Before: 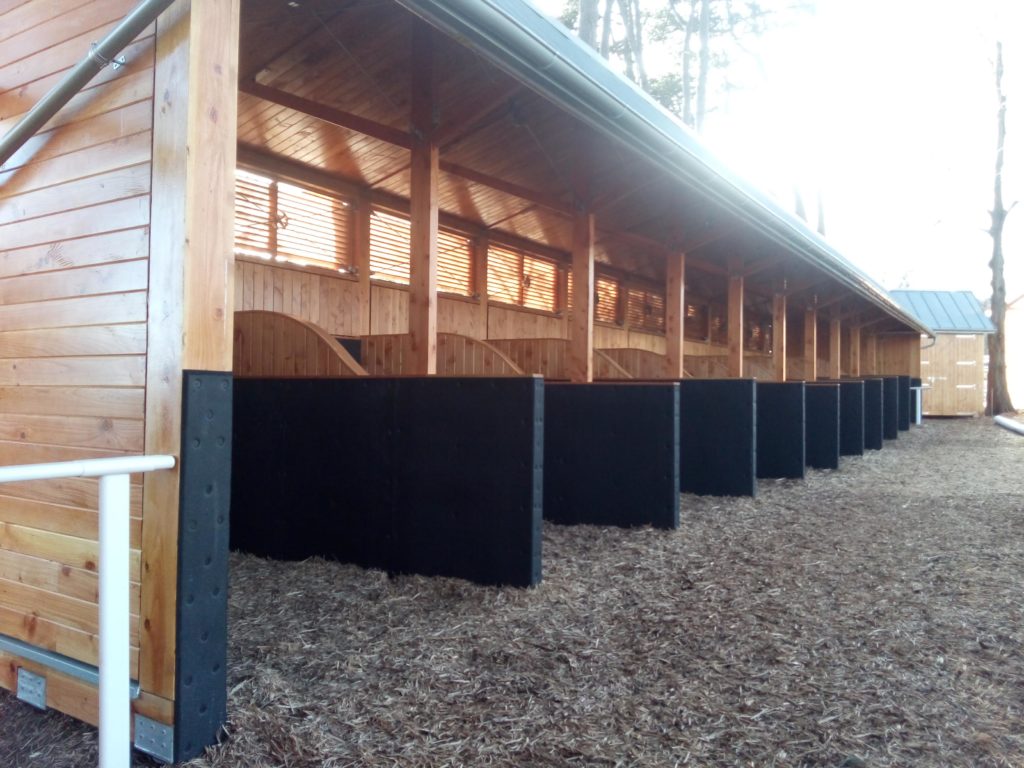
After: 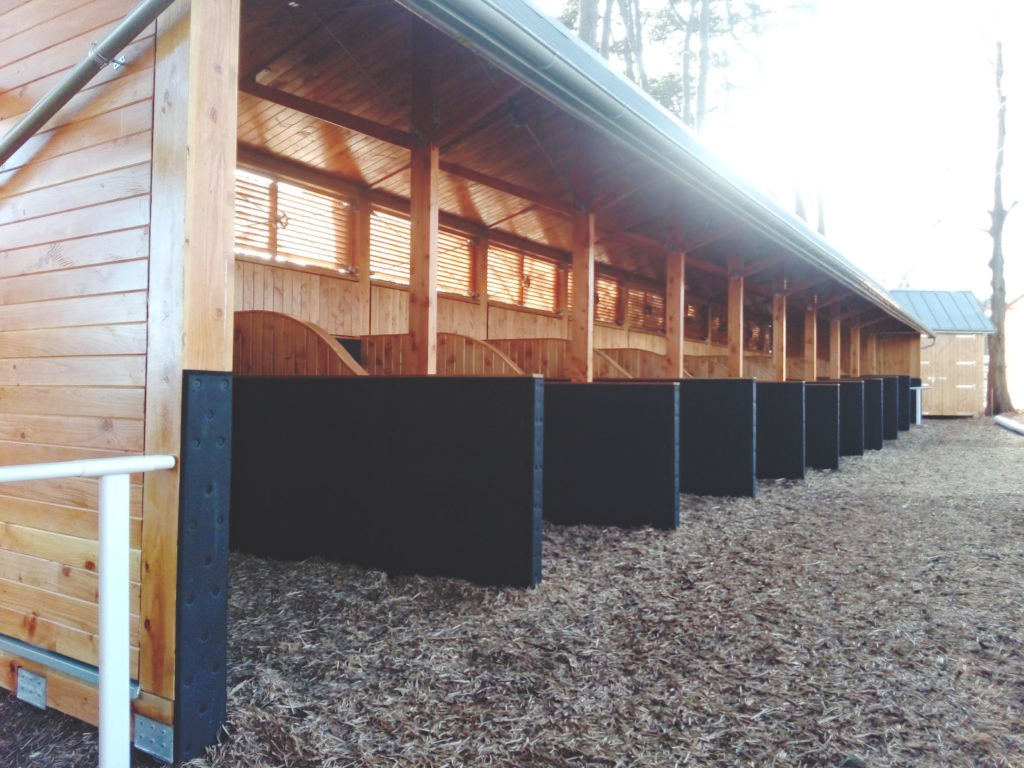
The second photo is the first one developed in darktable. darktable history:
base curve: curves: ch0 [(0, 0.024) (0.055, 0.065) (0.121, 0.166) (0.236, 0.319) (0.693, 0.726) (1, 1)], preserve colors none
haze removal: compatibility mode true, adaptive false
